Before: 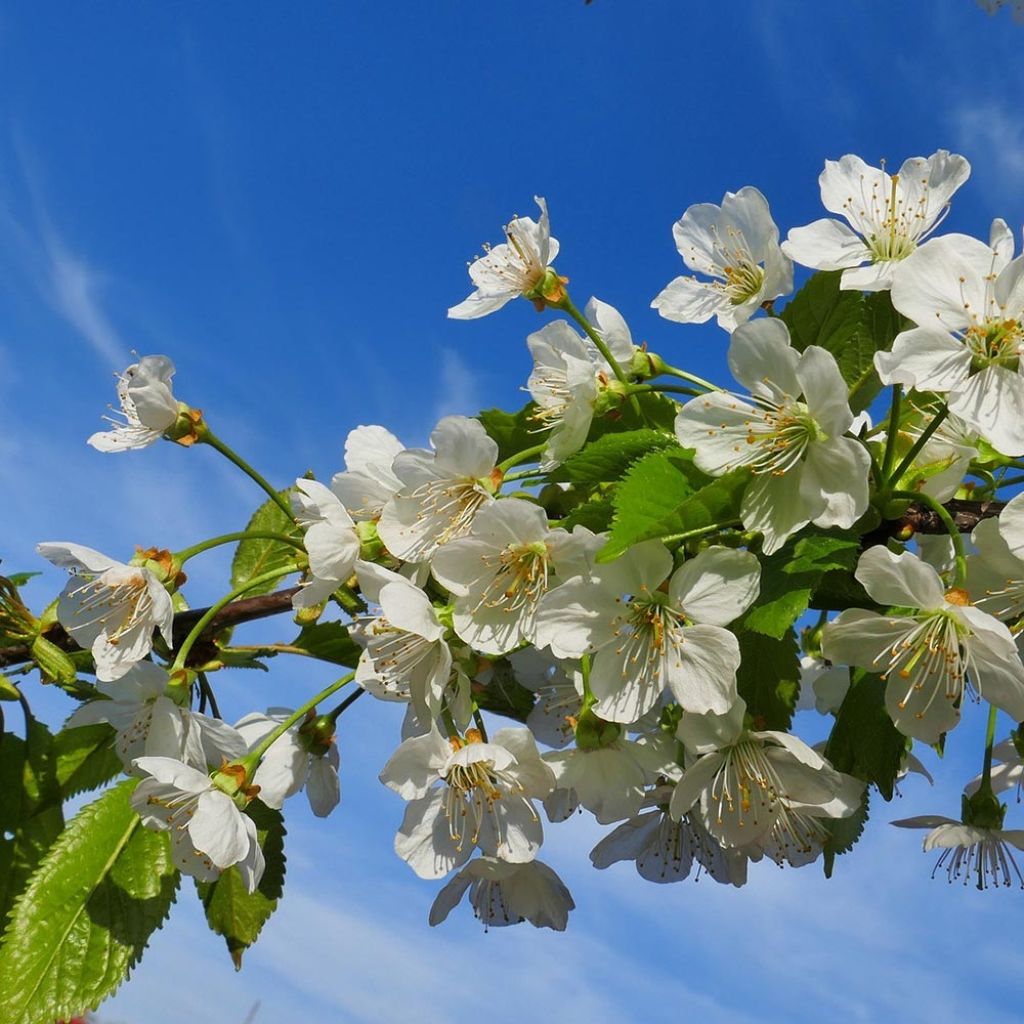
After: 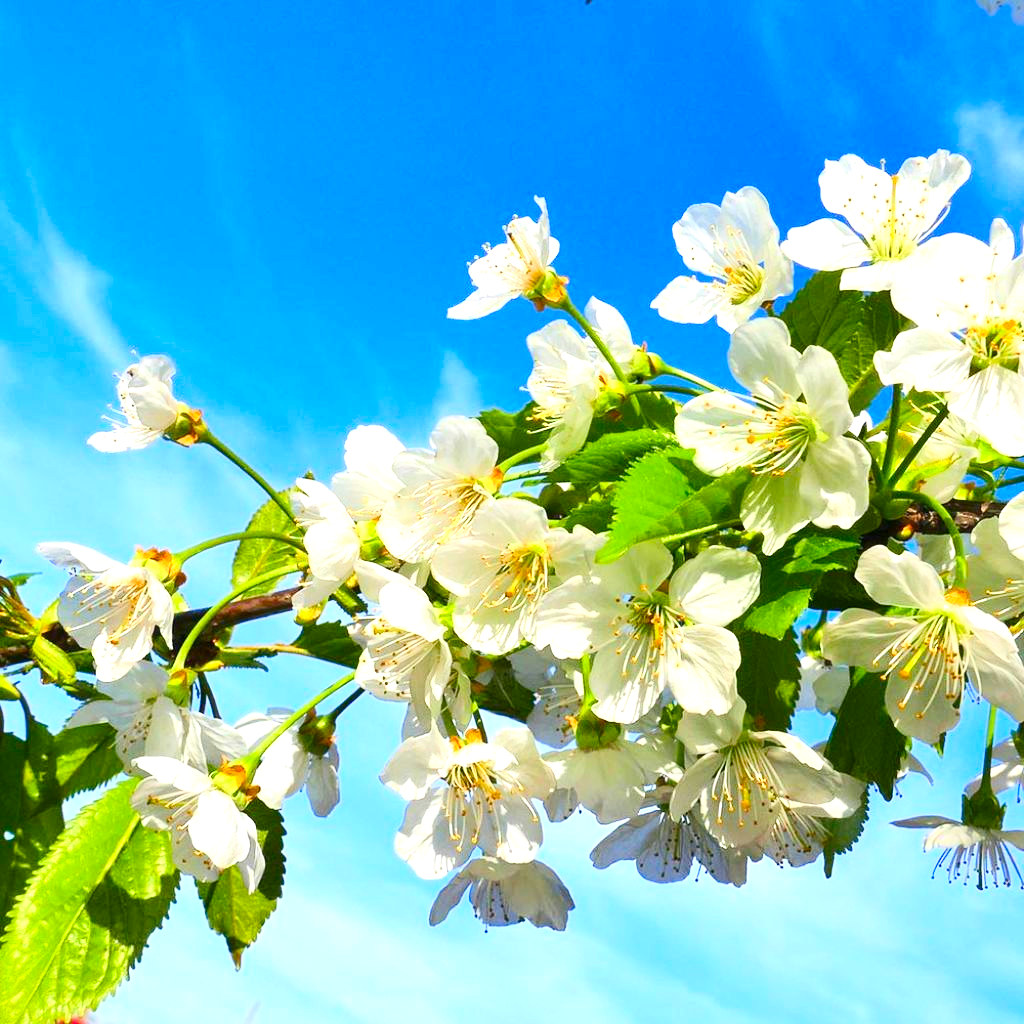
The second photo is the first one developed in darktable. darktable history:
color balance rgb: shadows lift › chroma 2.027%, shadows lift › hue 247.41°, perceptual saturation grading › global saturation 20%, perceptual saturation grading › highlights -24.959%, perceptual saturation grading › shadows 23.911%, global vibrance 14.73%
contrast brightness saturation: contrast 0.233, brightness 0.114, saturation 0.285
exposure: black level correction 0, exposure 1.2 EV, compensate highlight preservation false
